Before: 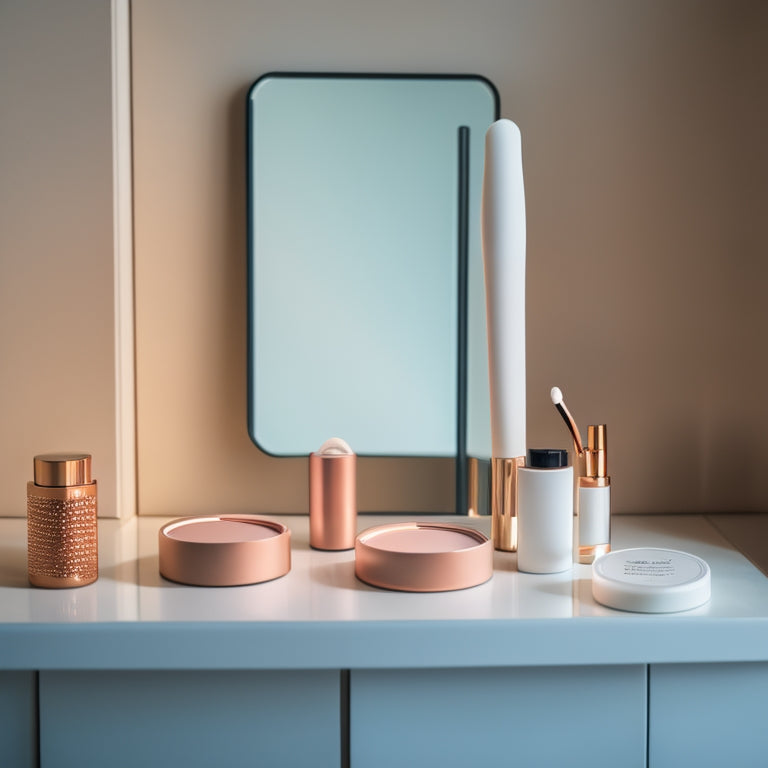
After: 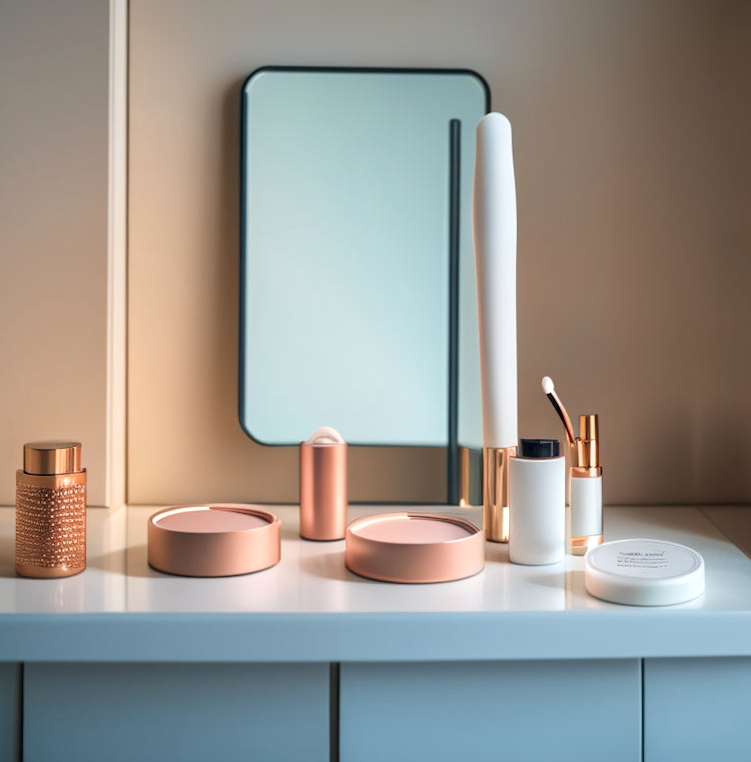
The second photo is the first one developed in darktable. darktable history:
exposure: black level correction 0.001, exposure 0.191 EV, compensate highlight preservation false
rotate and perspective: rotation 0.226°, lens shift (vertical) -0.042, crop left 0.023, crop right 0.982, crop top 0.006, crop bottom 0.994
